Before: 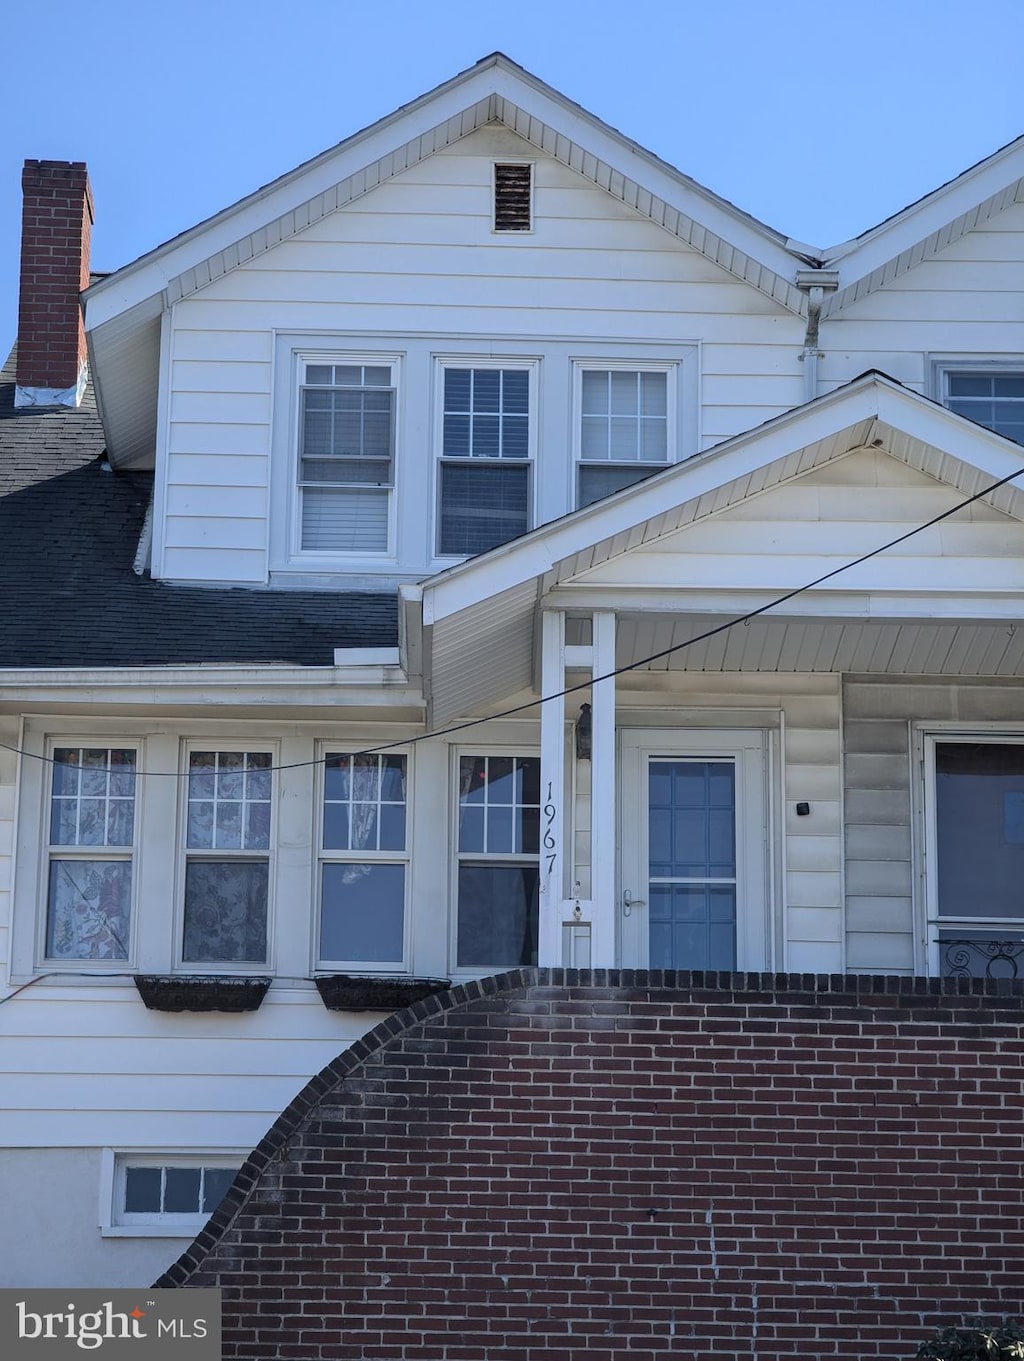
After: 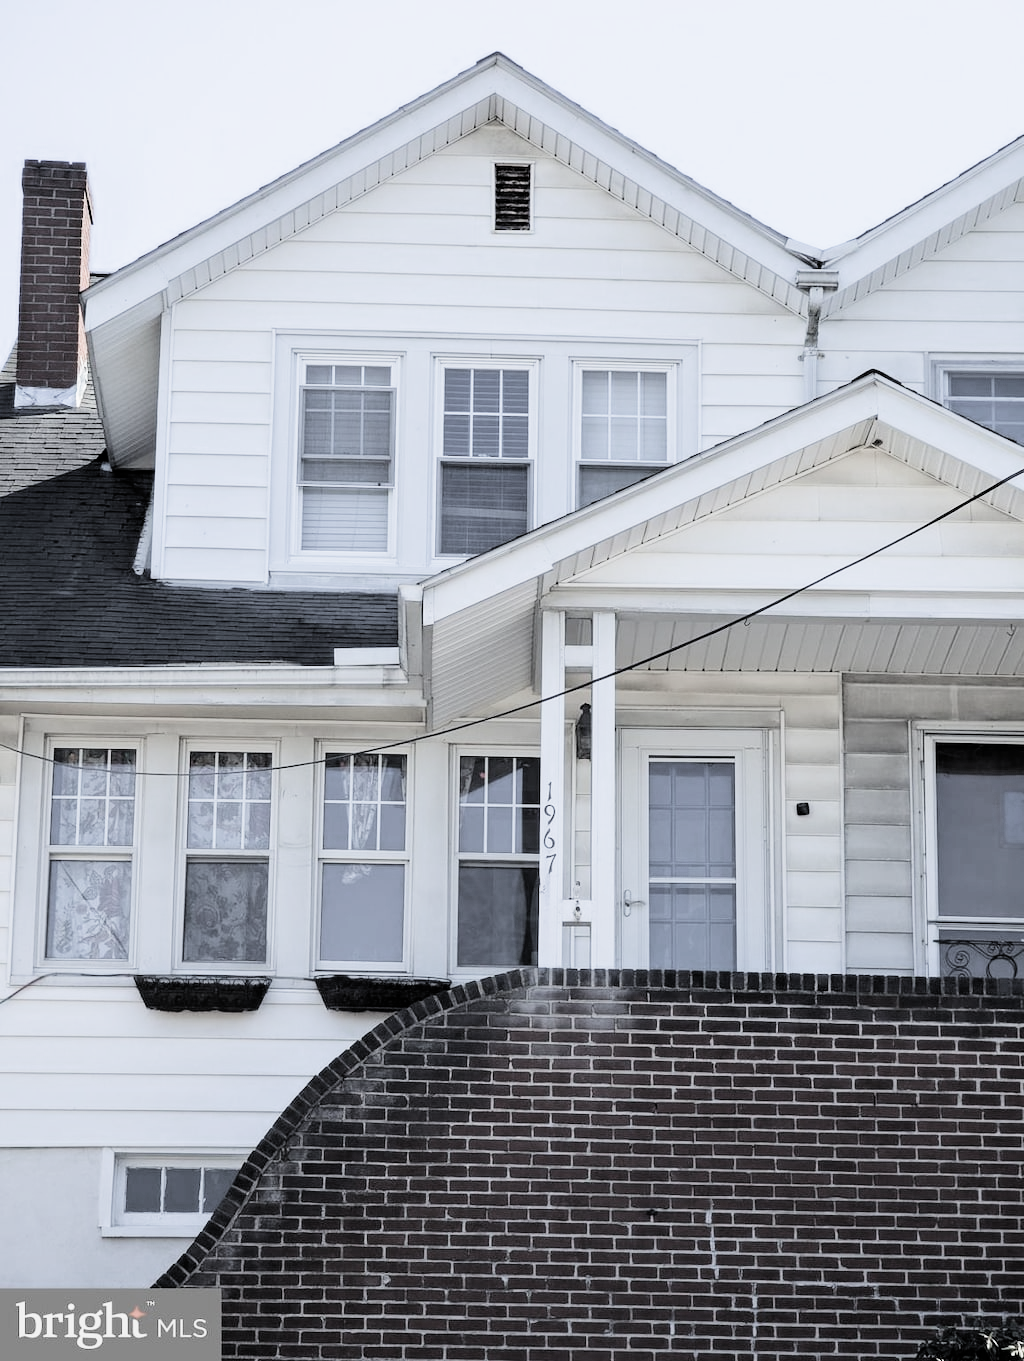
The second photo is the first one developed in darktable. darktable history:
exposure: black level correction 0, exposure 1 EV, compensate highlight preservation false
filmic rgb: black relative exposure -5 EV, white relative exposure 3.96 EV, hardness 2.88, contrast 1.297, highlights saturation mix -28.72%, color science v4 (2020)
